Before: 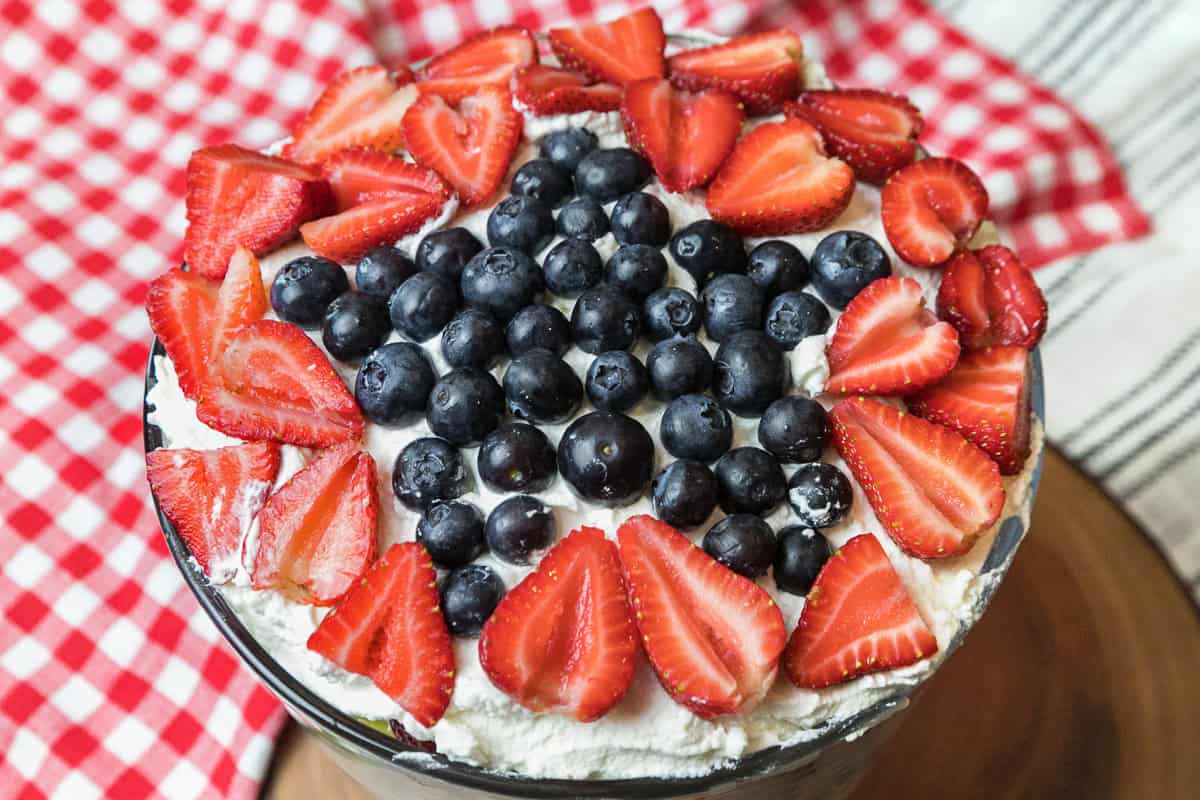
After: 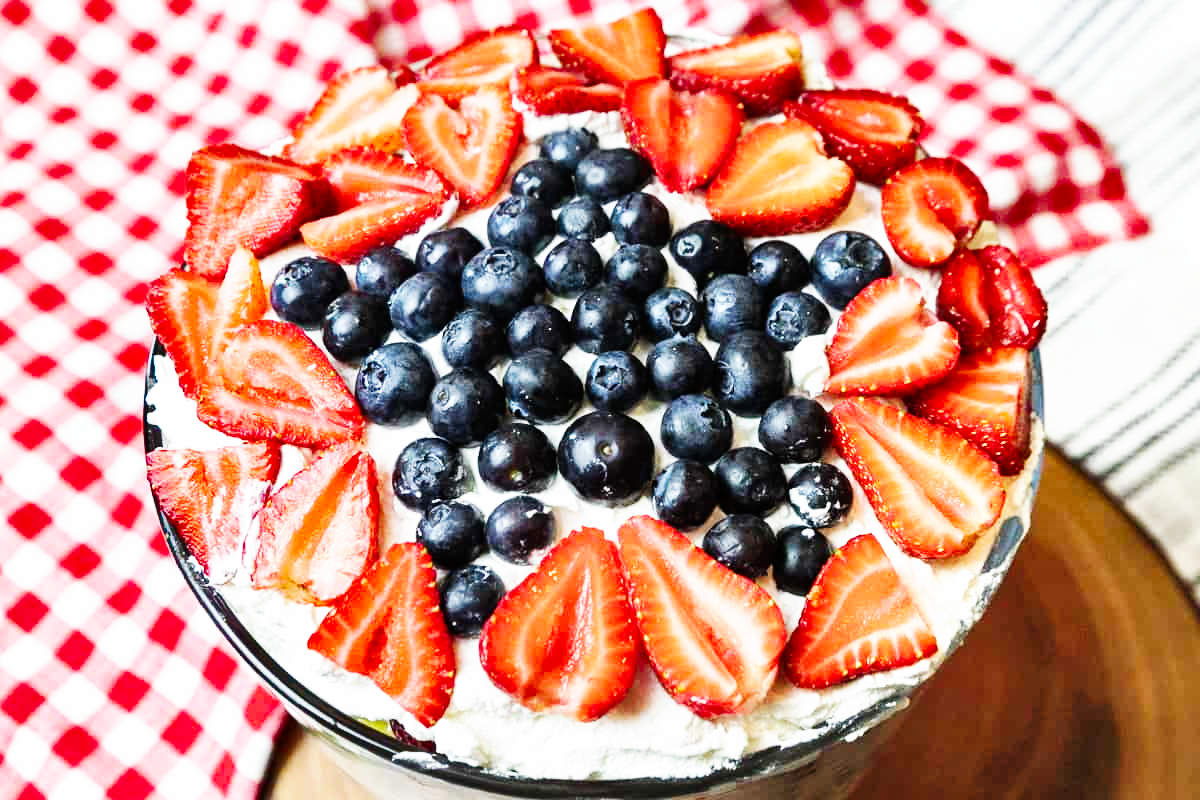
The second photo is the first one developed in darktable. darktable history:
shadows and highlights: low approximation 0.01, soften with gaussian
base curve: curves: ch0 [(0, 0) (0.007, 0.004) (0.027, 0.03) (0.046, 0.07) (0.207, 0.54) (0.442, 0.872) (0.673, 0.972) (1, 1)], preserve colors none
